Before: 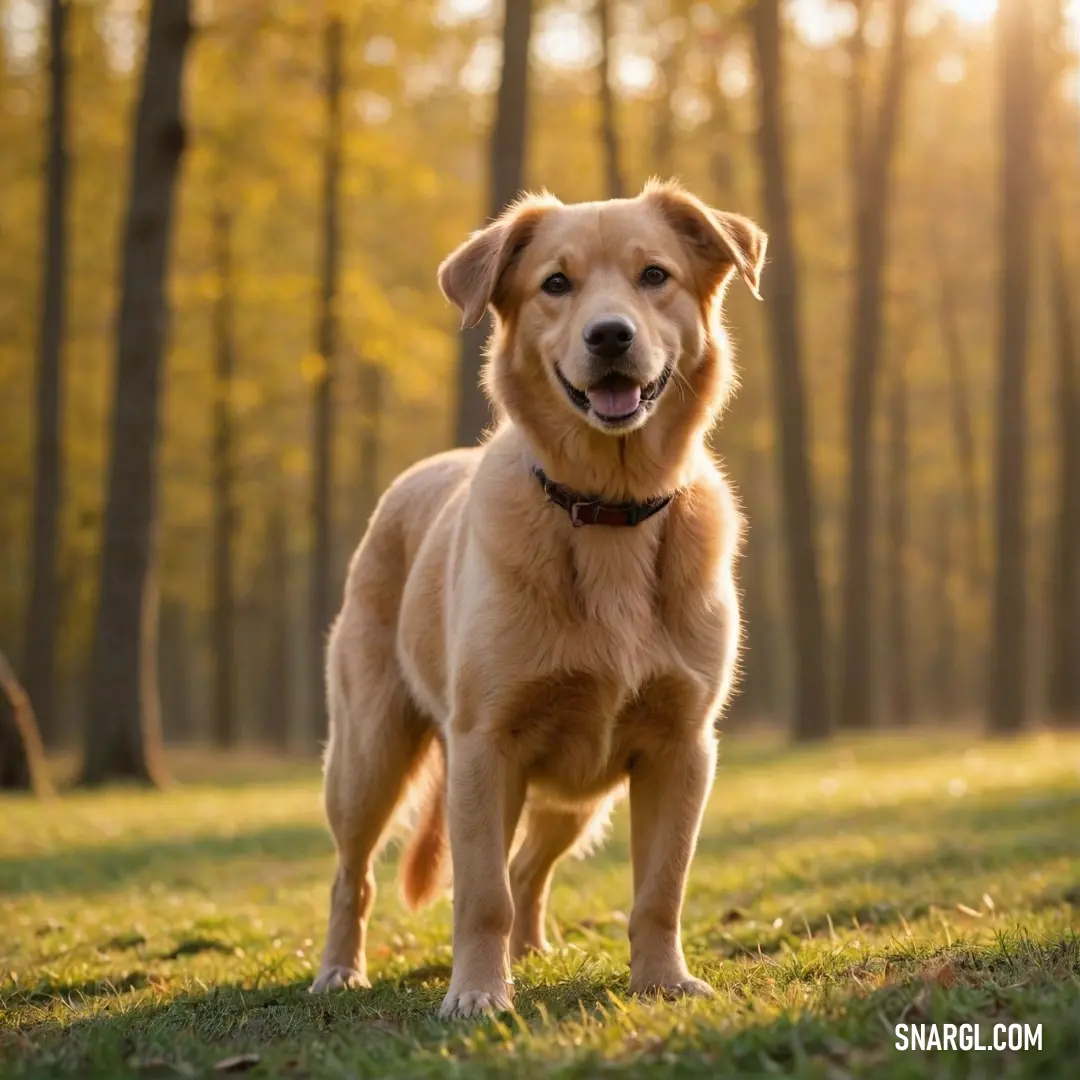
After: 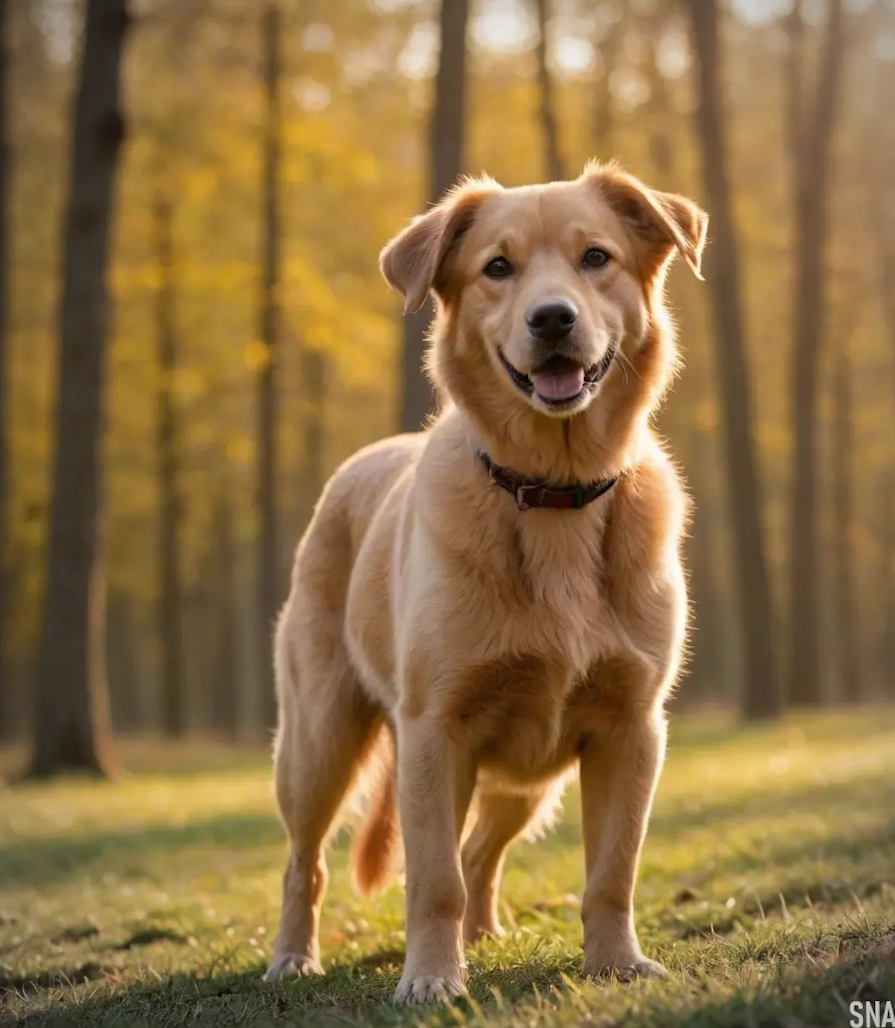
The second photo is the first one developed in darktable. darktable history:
vignetting: unbound false
crop and rotate: angle 1°, left 4.281%, top 0.642%, right 11.383%, bottom 2.486%
